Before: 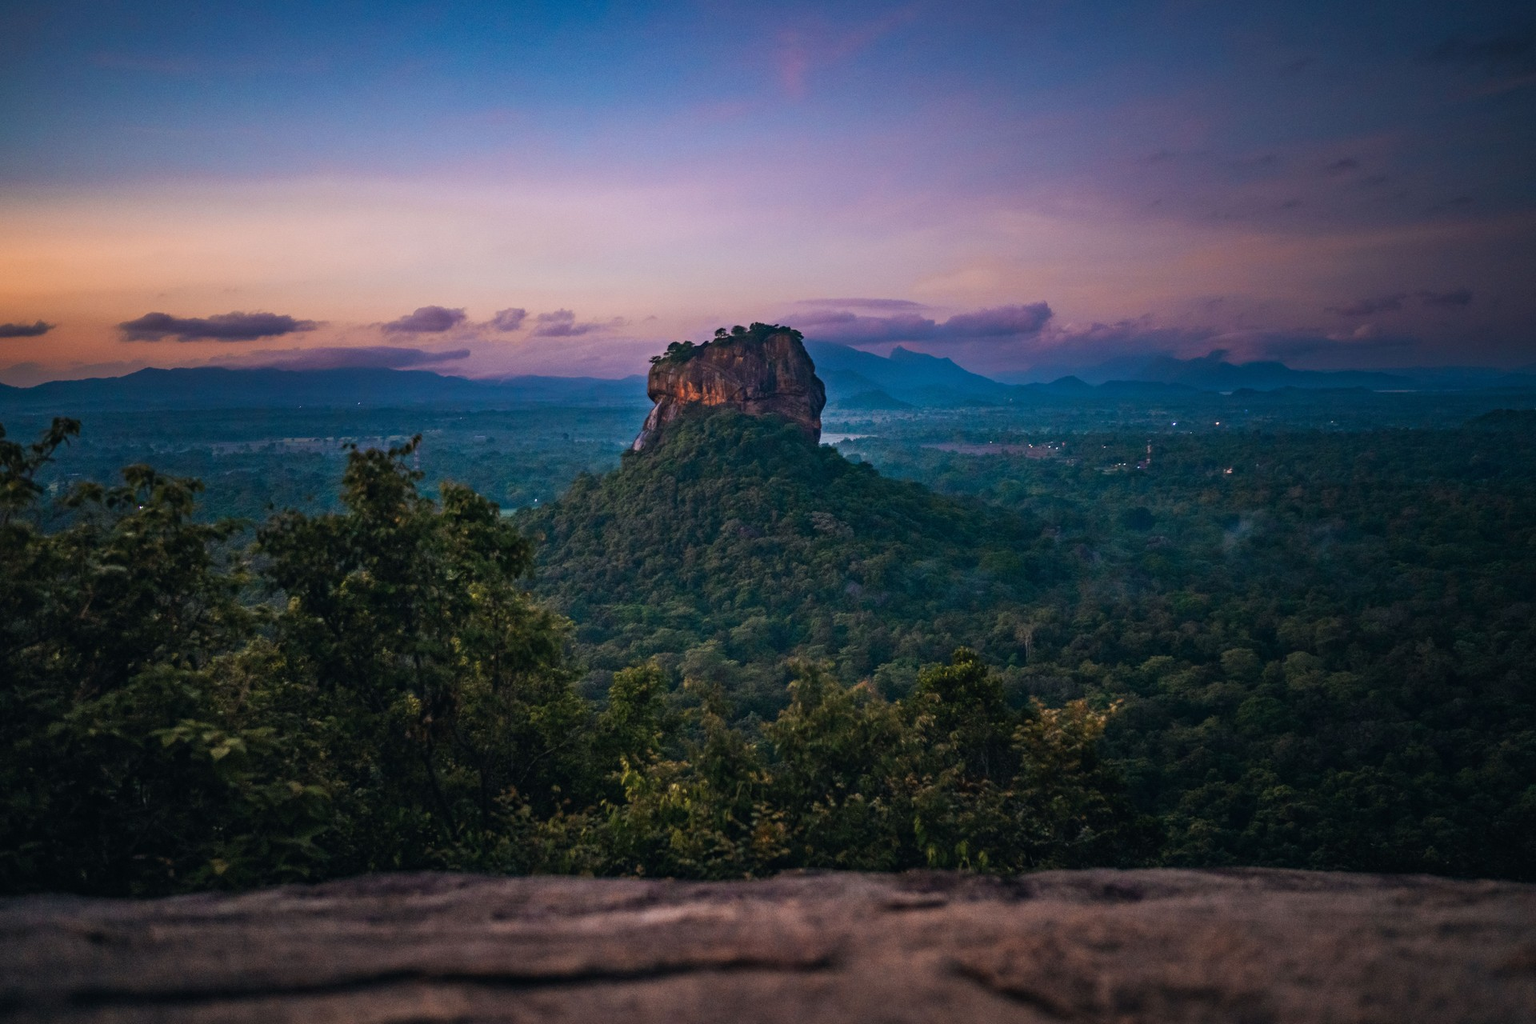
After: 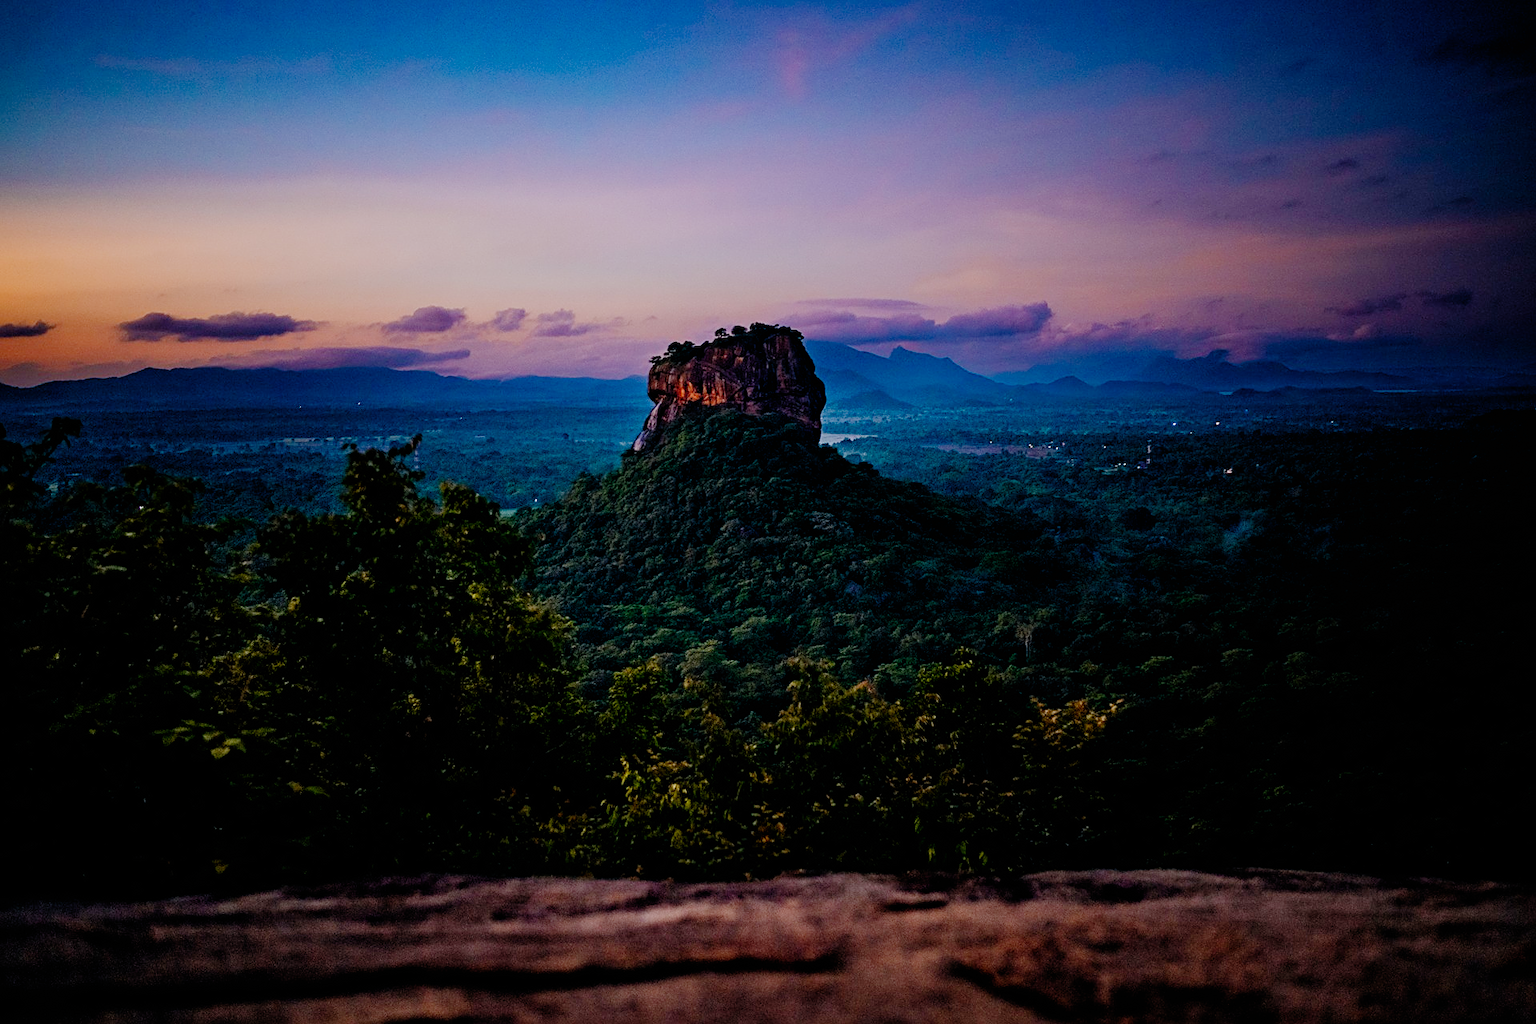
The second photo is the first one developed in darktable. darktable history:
sharpen: on, module defaults
filmic rgb: black relative exposure -4.39 EV, white relative exposure 5 EV, hardness 2.22, latitude 40.08%, contrast 1.145, highlights saturation mix 10.46%, shadows ↔ highlights balance 0.918%, preserve chrominance no, color science v5 (2021), iterations of high-quality reconstruction 10
